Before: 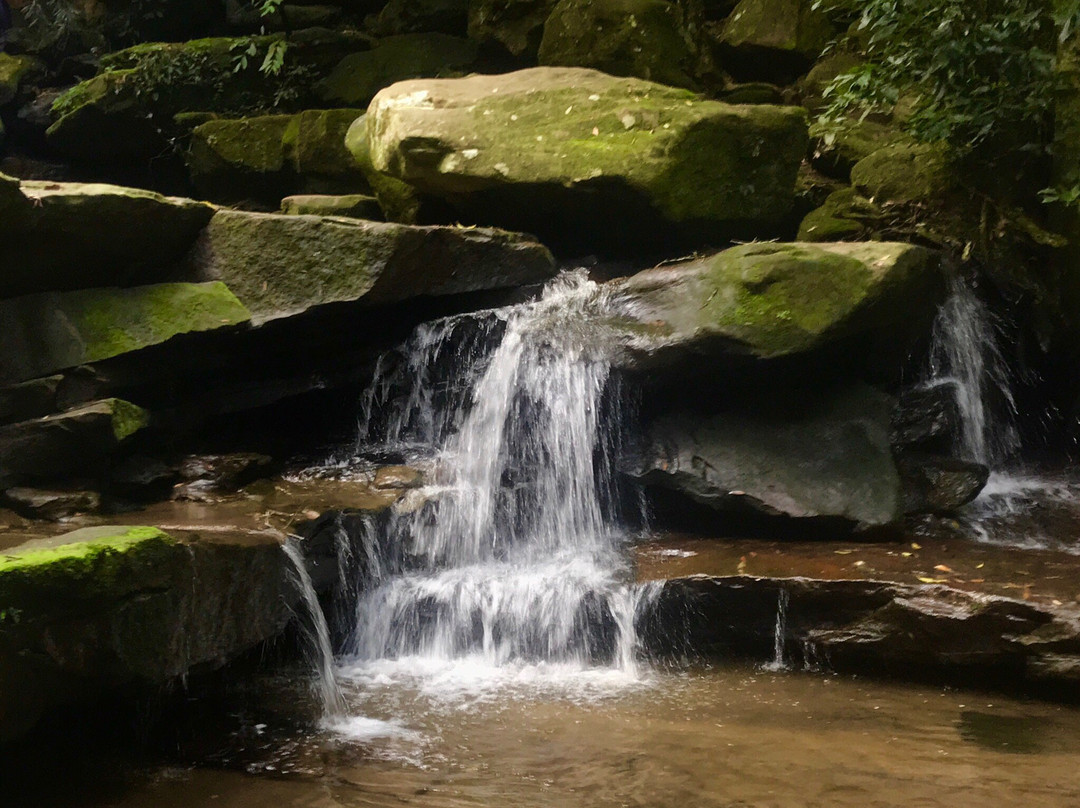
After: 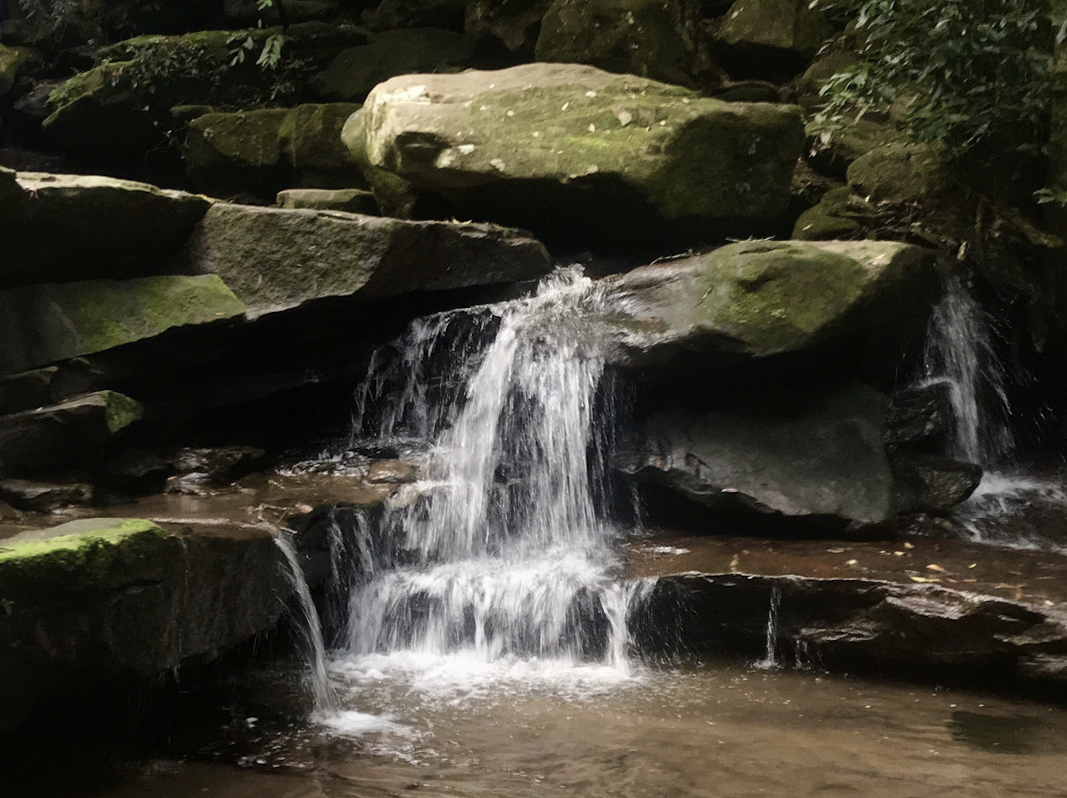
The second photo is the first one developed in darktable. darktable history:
contrast brightness saturation: contrast 0.1, saturation -0.36
crop and rotate: angle -0.5°
